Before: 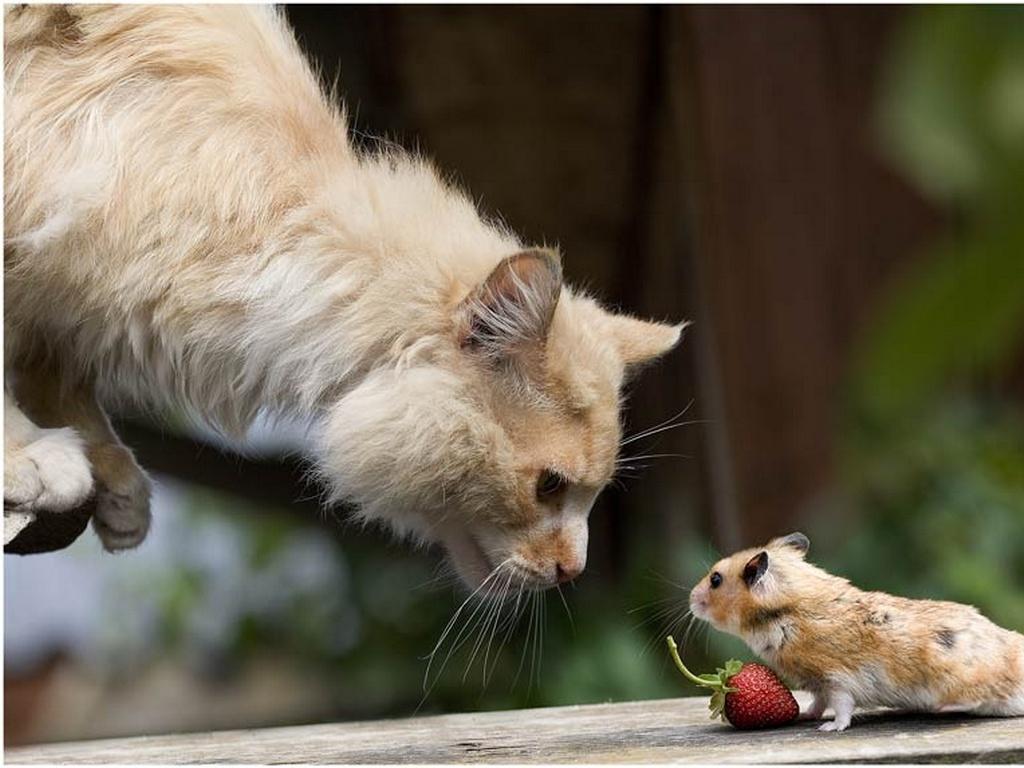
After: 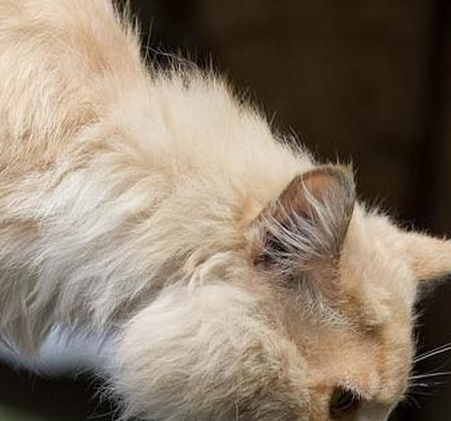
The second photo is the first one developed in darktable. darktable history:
bloom: size 9%, threshold 100%, strength 7%
crop: left 20.248%, top 10.86%, right 35.675%, bottom 34.321%
